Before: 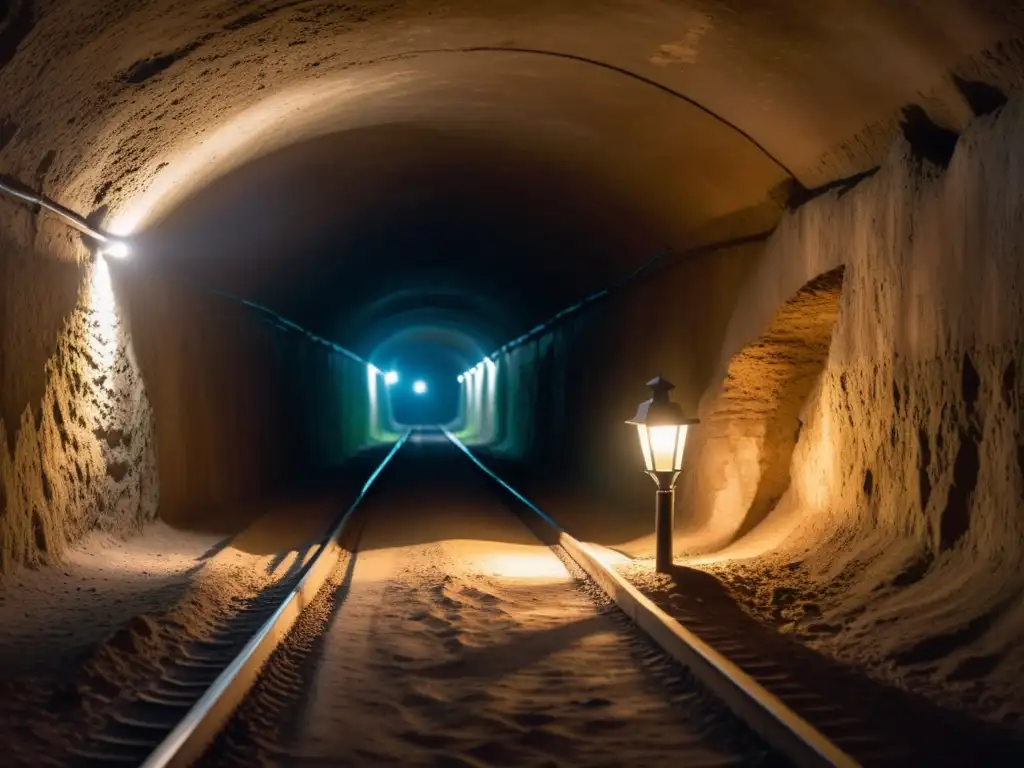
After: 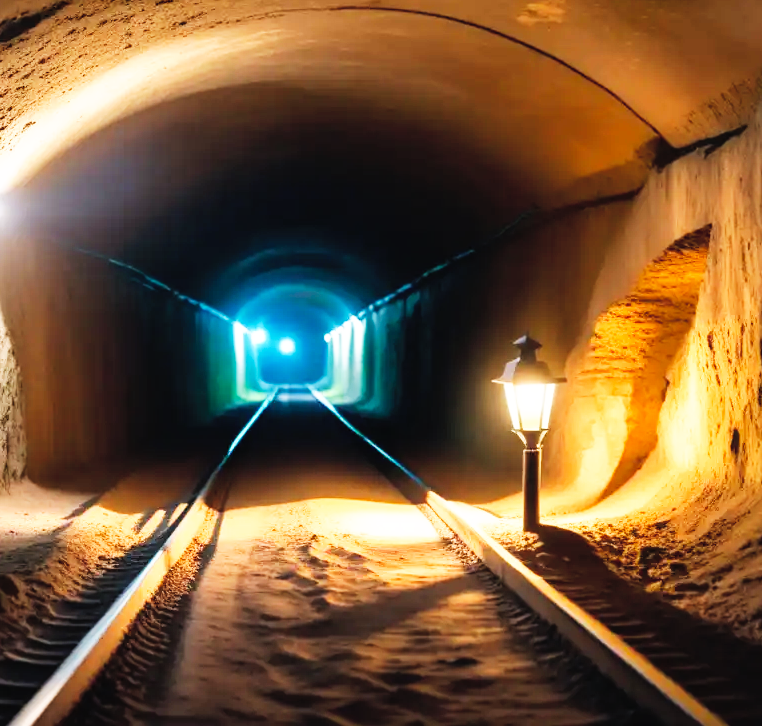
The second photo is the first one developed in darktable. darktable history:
base curve: curves: ch0 [(0, 0) (0.007, 0.004) (0.027, 0.03) (0.046, 0.07) (0.207, 0.54) (0.442, 0.872) (0.673, 0.972) (1, 1)], preserve colors none
contrast brightness saturation: brightness 0.124
crop and rotate: left 12.997%, top 5.377%, right 12.56%
